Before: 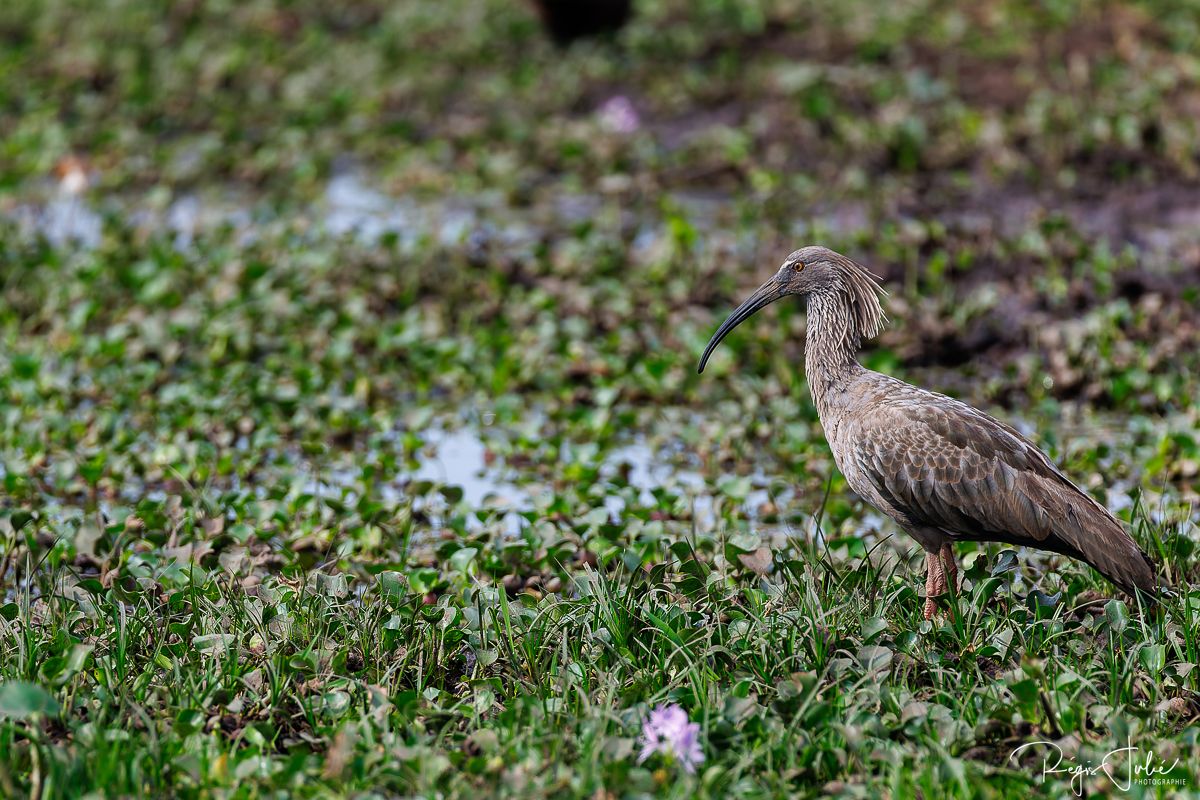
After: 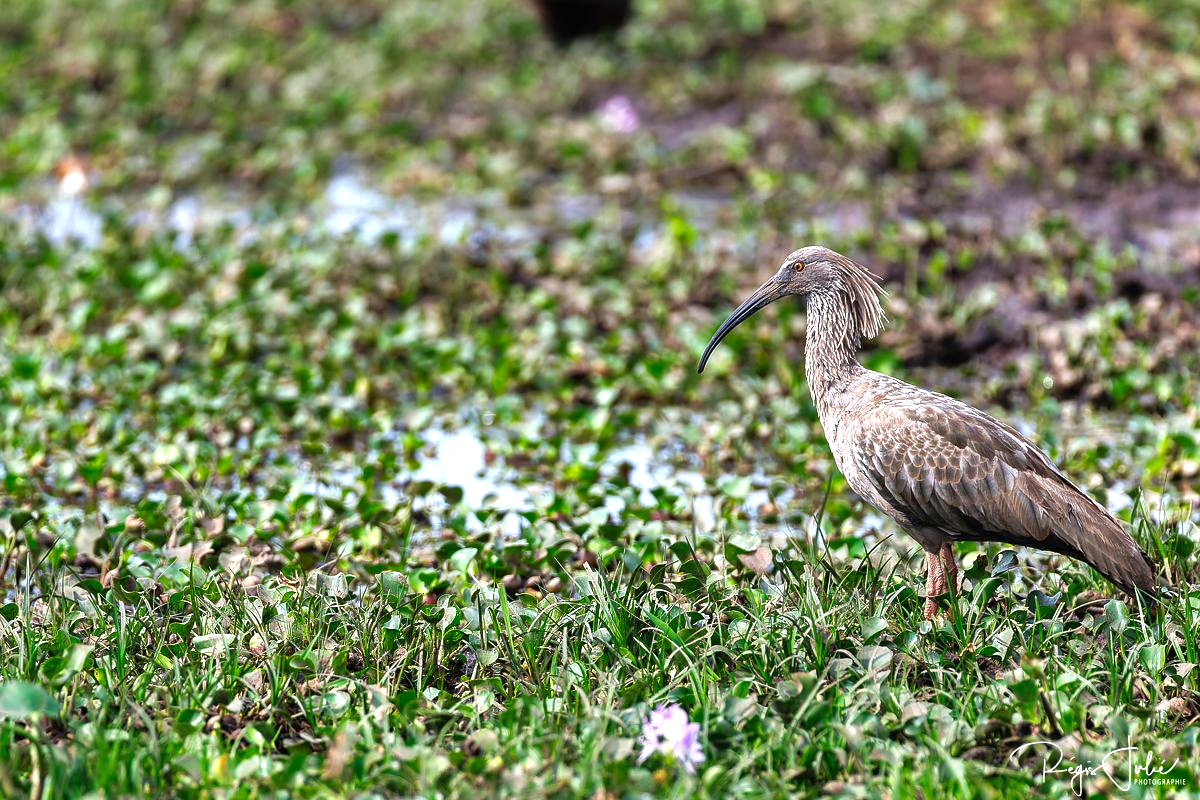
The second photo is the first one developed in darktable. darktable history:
exposure: black level correction 0, exposure 1 EV, compensate highlight preservation false
shadows and highlights: shadows 24.5, highlights -78.15, soften with gaussian
